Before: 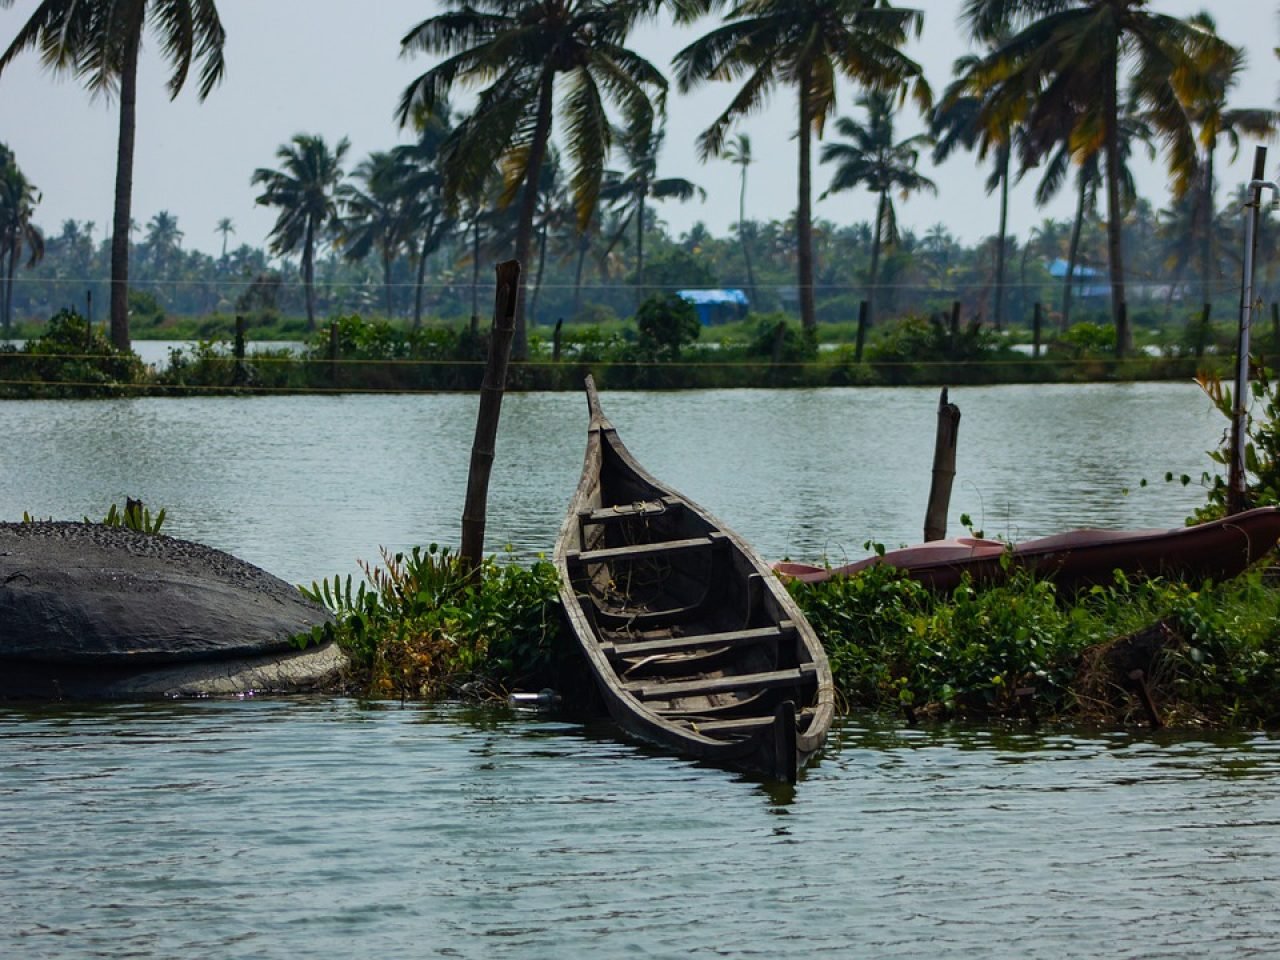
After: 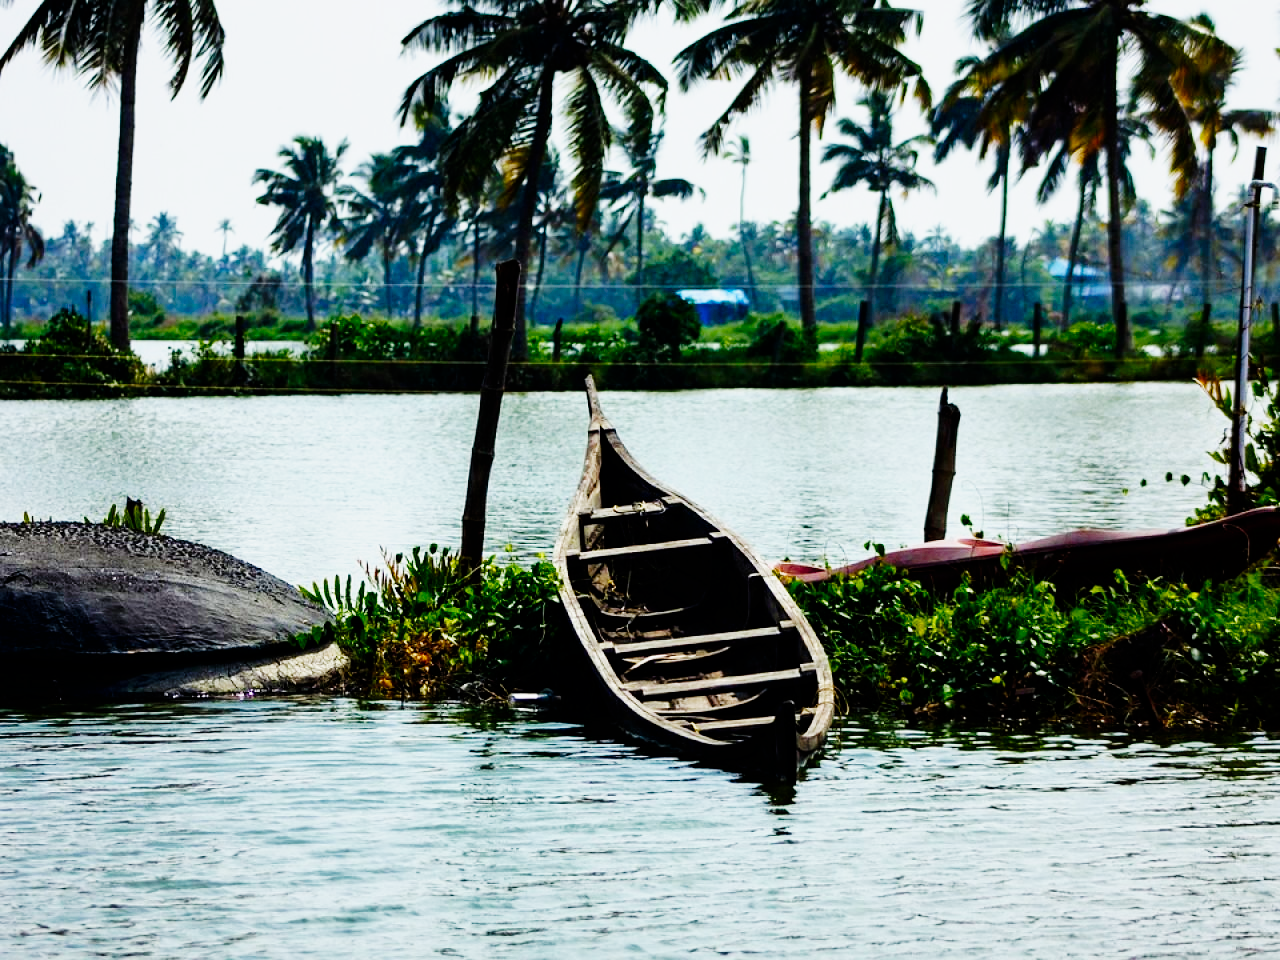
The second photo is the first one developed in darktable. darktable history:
base curve: curves: ch0 [(0, 0) (0.007, 0.004) (0.027, 0.03) (0.046, 0.07) (0.207, 0.54) (0.442, 0.872) (0.673, 0.972) (1, 1)], preserve colors none
tone curve: curves: ch0 [(0, 0) (0.068, 0.012) (0.183, 0.089) (0.341, 0.283) (0.547, 0.532) (0.828, 0.815) (1, 0.983)]; ch1 [(0, 0) (0.23, 0.166) (0.34, 0.308) (0.371, 0.337) (0.429, 0.411) (0.477, 0.462) (0.499, 0.498) (0.529, 0.537) (0.559, 0.582) (0.743, 0.798) (1, 1)]; ch2 [(0, 0) (0.431, 0.414) (0.498, 0.503) (0.524, 0.528) (0.568, 0.546) (0.6, 0.597) (0.634, 0.645) (0.728, 0.742) (1, 1)], preserve colors none
